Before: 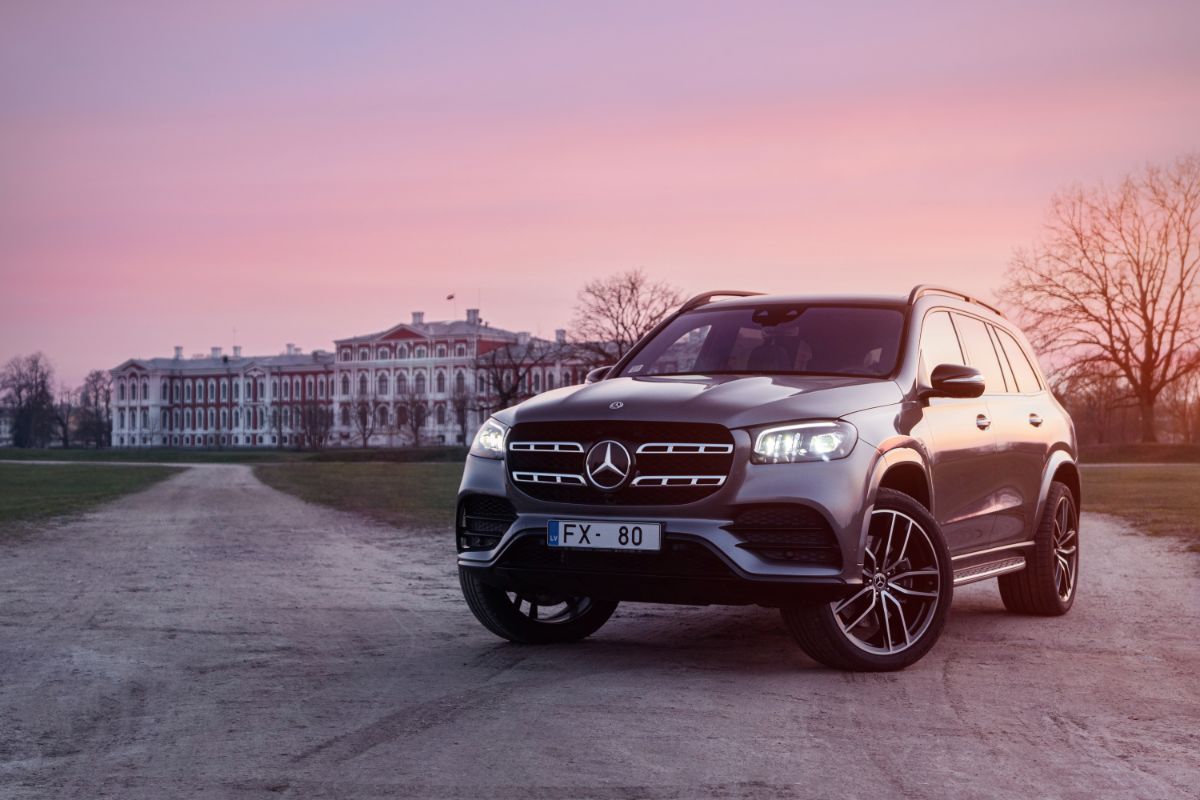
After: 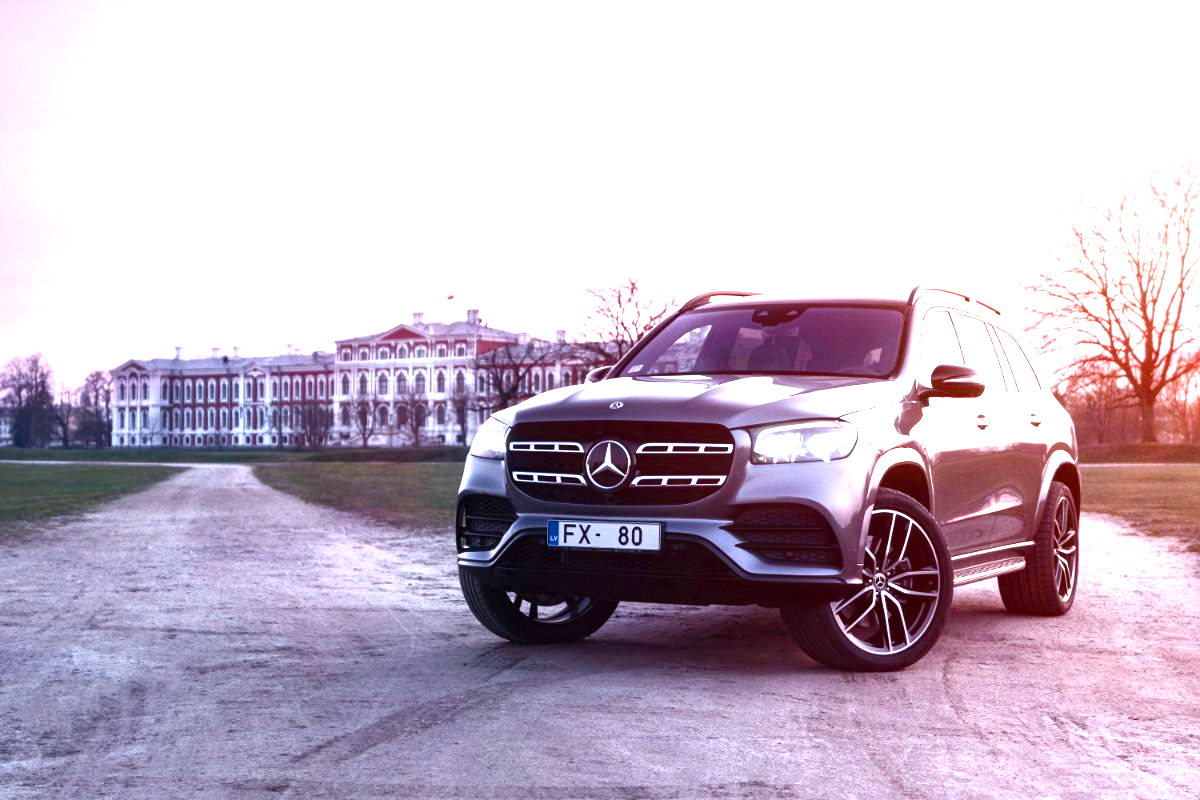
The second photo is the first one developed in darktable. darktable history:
color calibration: illuminant as shot in camera, x 0.358, y 0.373, temperature 4628.91 K
exposure: black level correction 0, exposure 1.101 EV, compensate highlight preservation false
color balance rgb: perceptual saturation grading › global saturation 20%, perceptual saturation grading › highlights -49.272%, perceptual saturation grading › shadows 25.877%, perceptual brilliance grading › global brilliance -5.074%, perceptual brilliance grading › highlights 24.312%, perceptual brilliance grading › mid-tones 7.39%, perceptual brilliance grading › shadows -4.61%, global vibrance 9.343%
